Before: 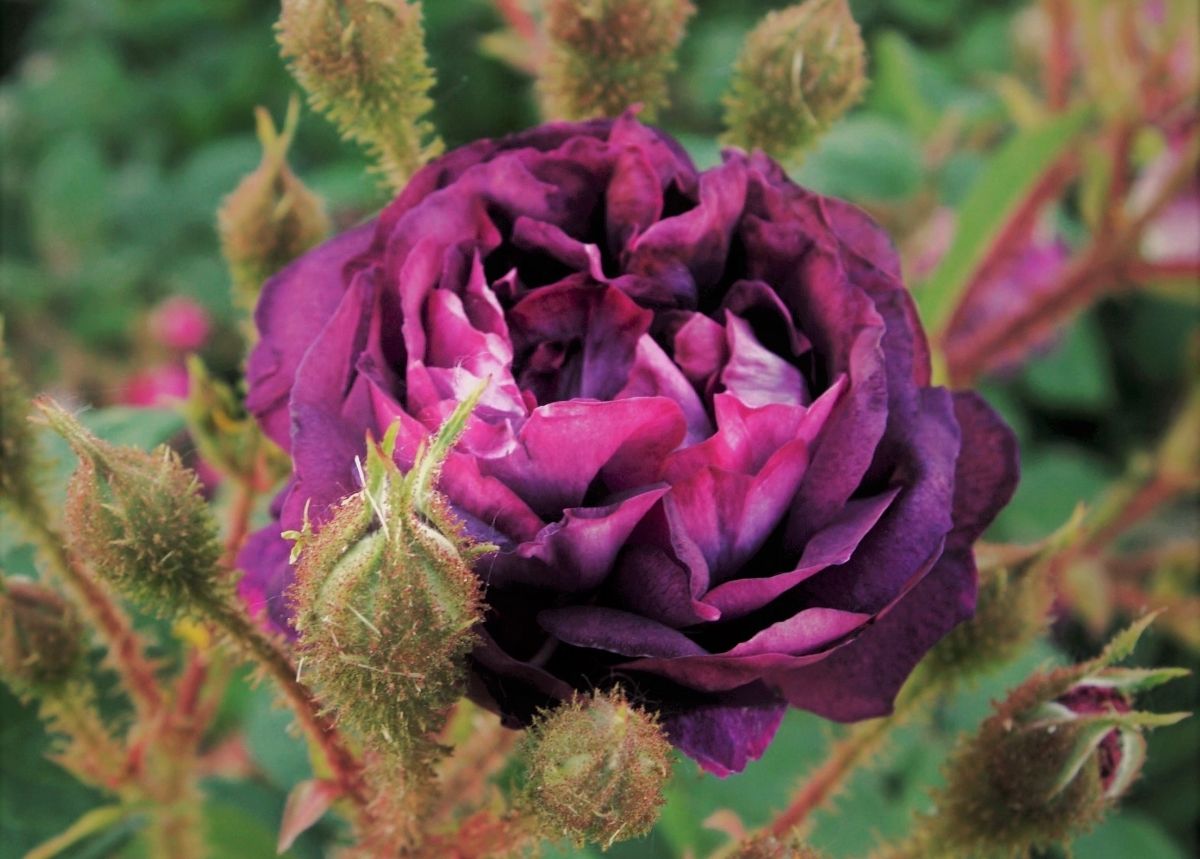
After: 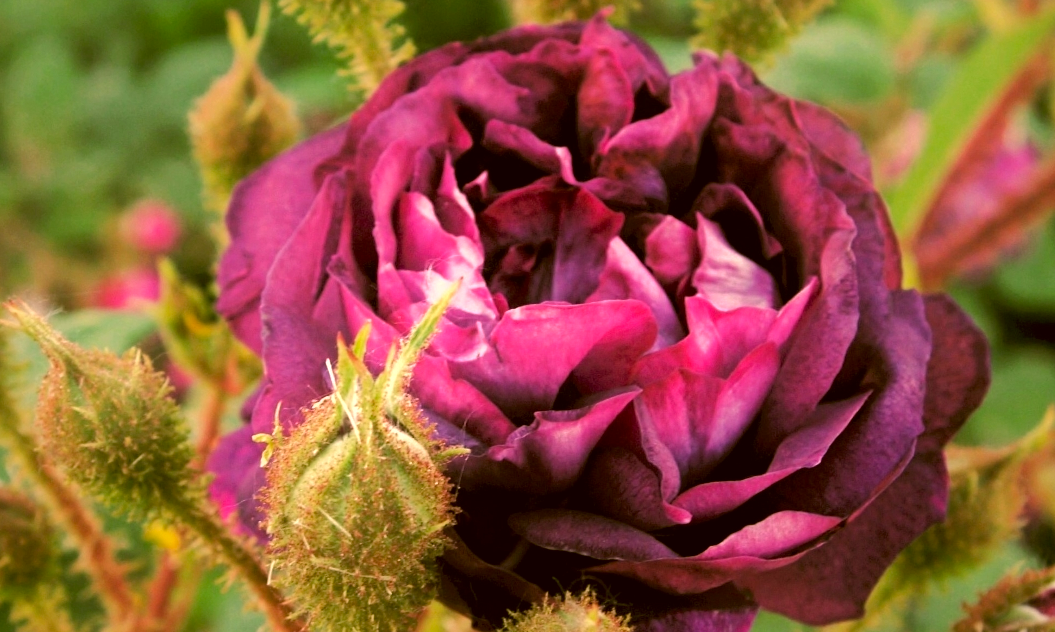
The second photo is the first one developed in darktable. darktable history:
exposure: black level correction 0.001, exposure 0.5 EV, compensate exposure bias true, compensate highlight preservation false
color correction: highlights a* 8.98, highlights b* 15.09, shadows a* -0.49, shadows b* 26.52
base curve: preserve colors none
crop and rotate: left 2.425%, top 11.305%, right 9.6%, bottom 15.08%
